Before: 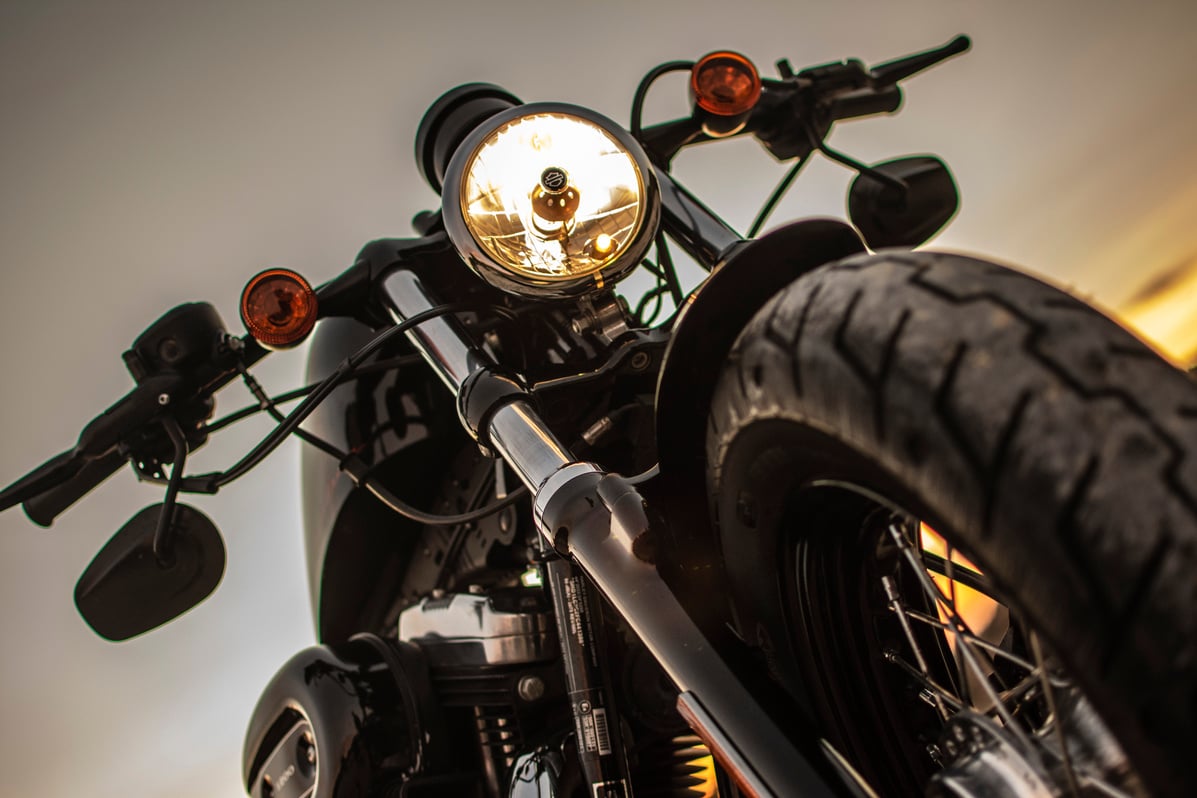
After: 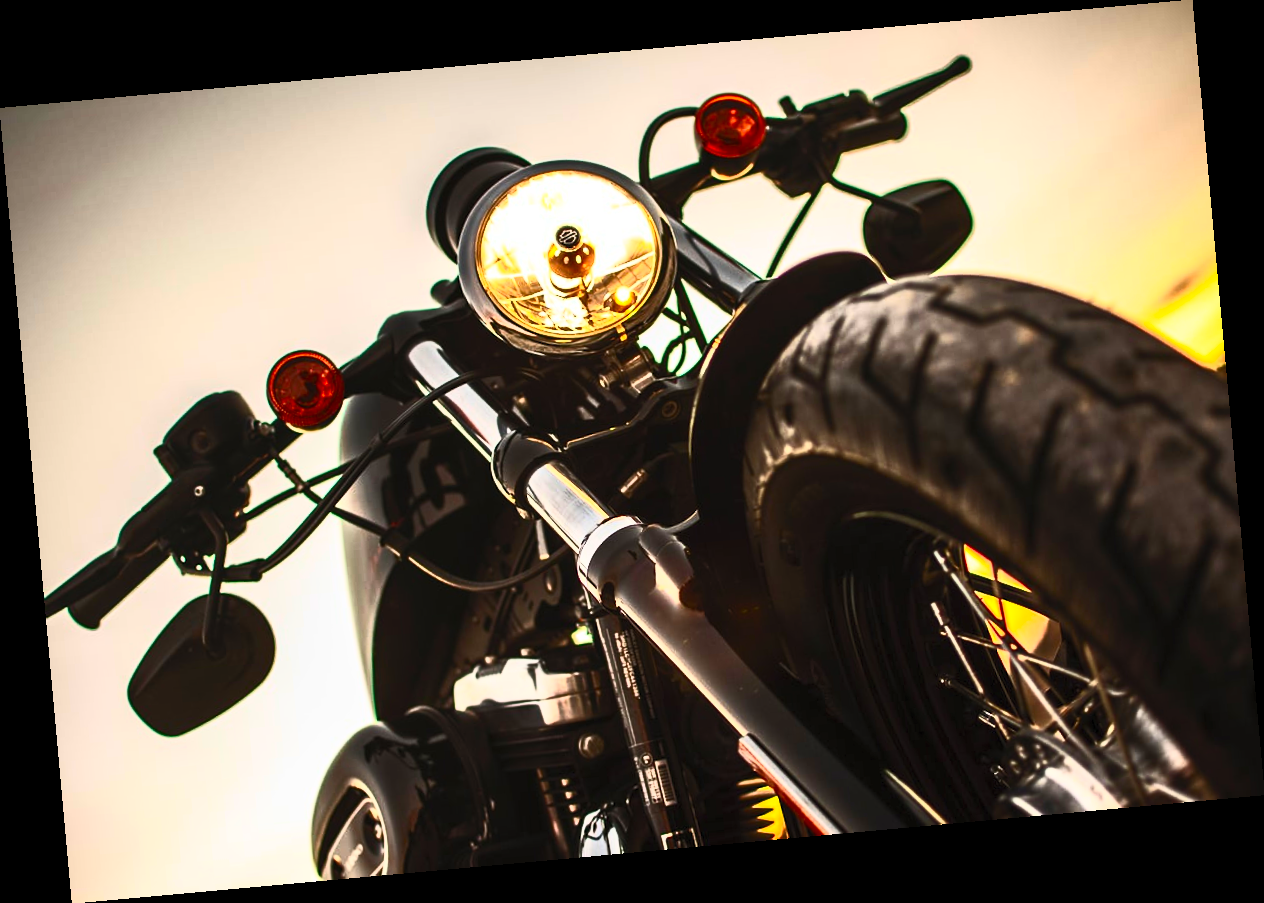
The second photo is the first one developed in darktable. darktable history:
rgb curve: mode RGB, independent channels
white balance: emerald 1
rotate and perspective: rotation -5.2°, automatic cropping off
contrast brightness saturation: contrast 0.83, brightness 0.59, saturation 0.59
